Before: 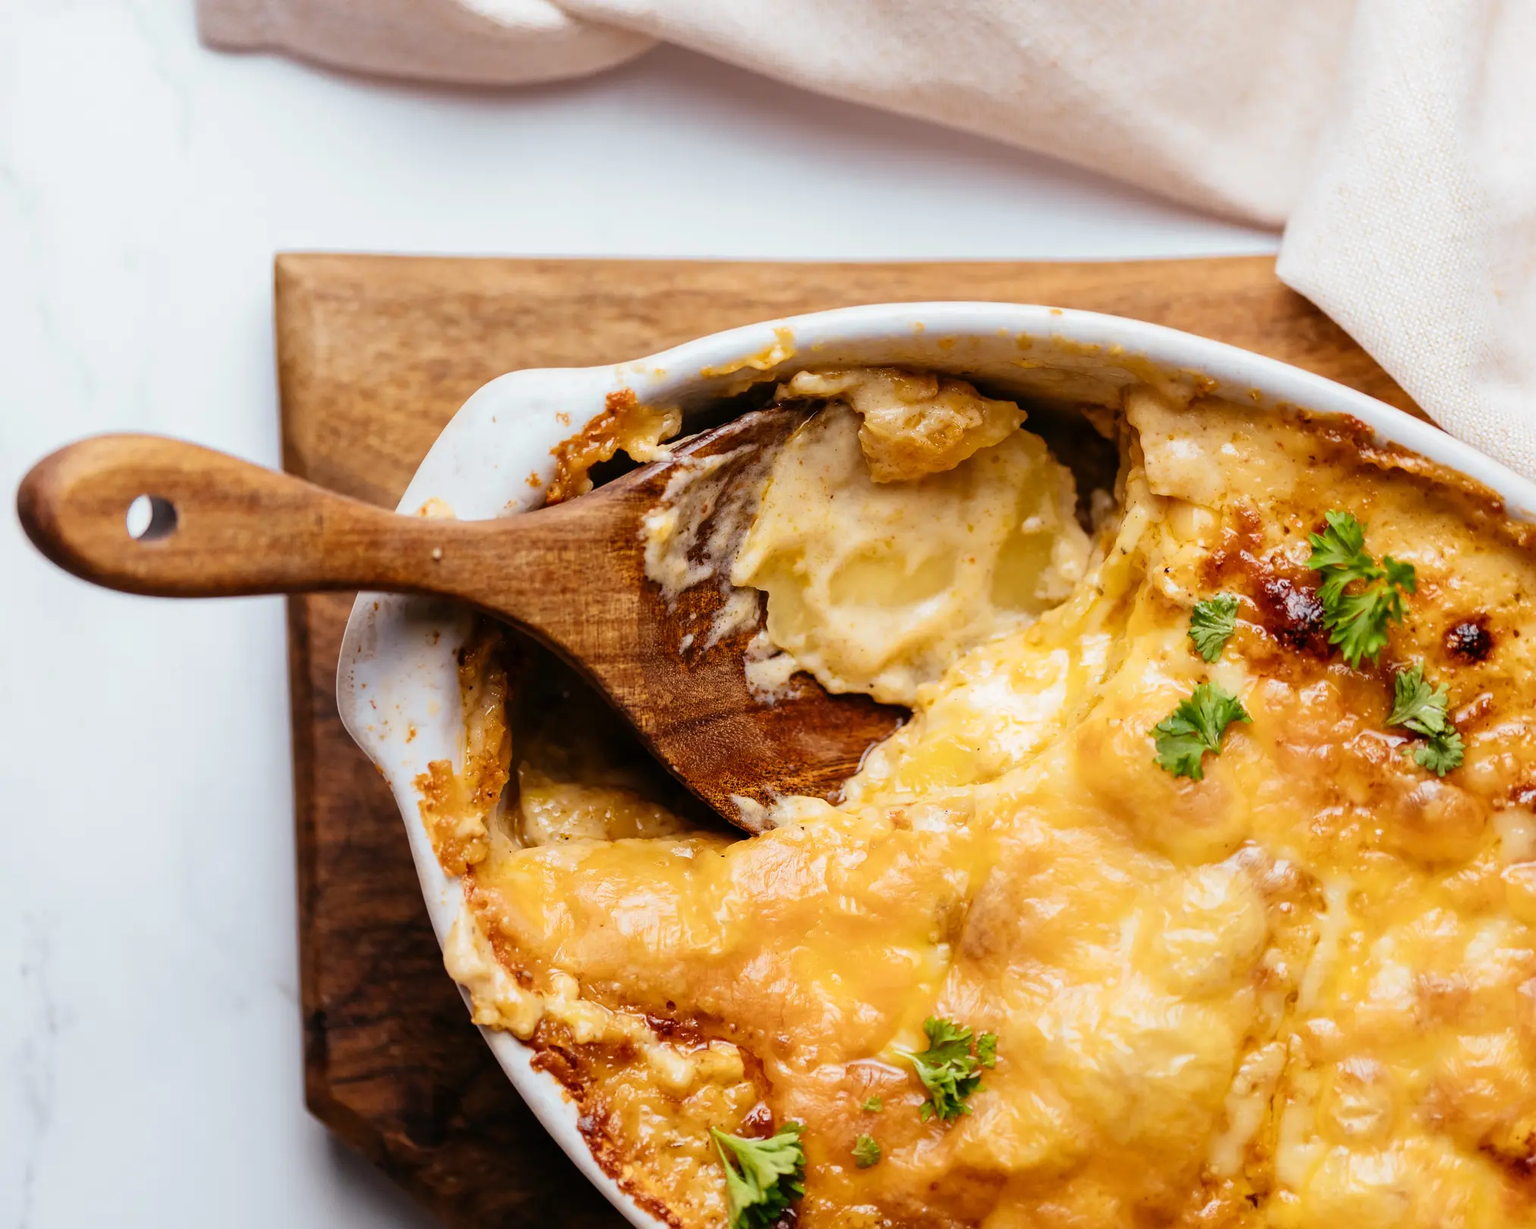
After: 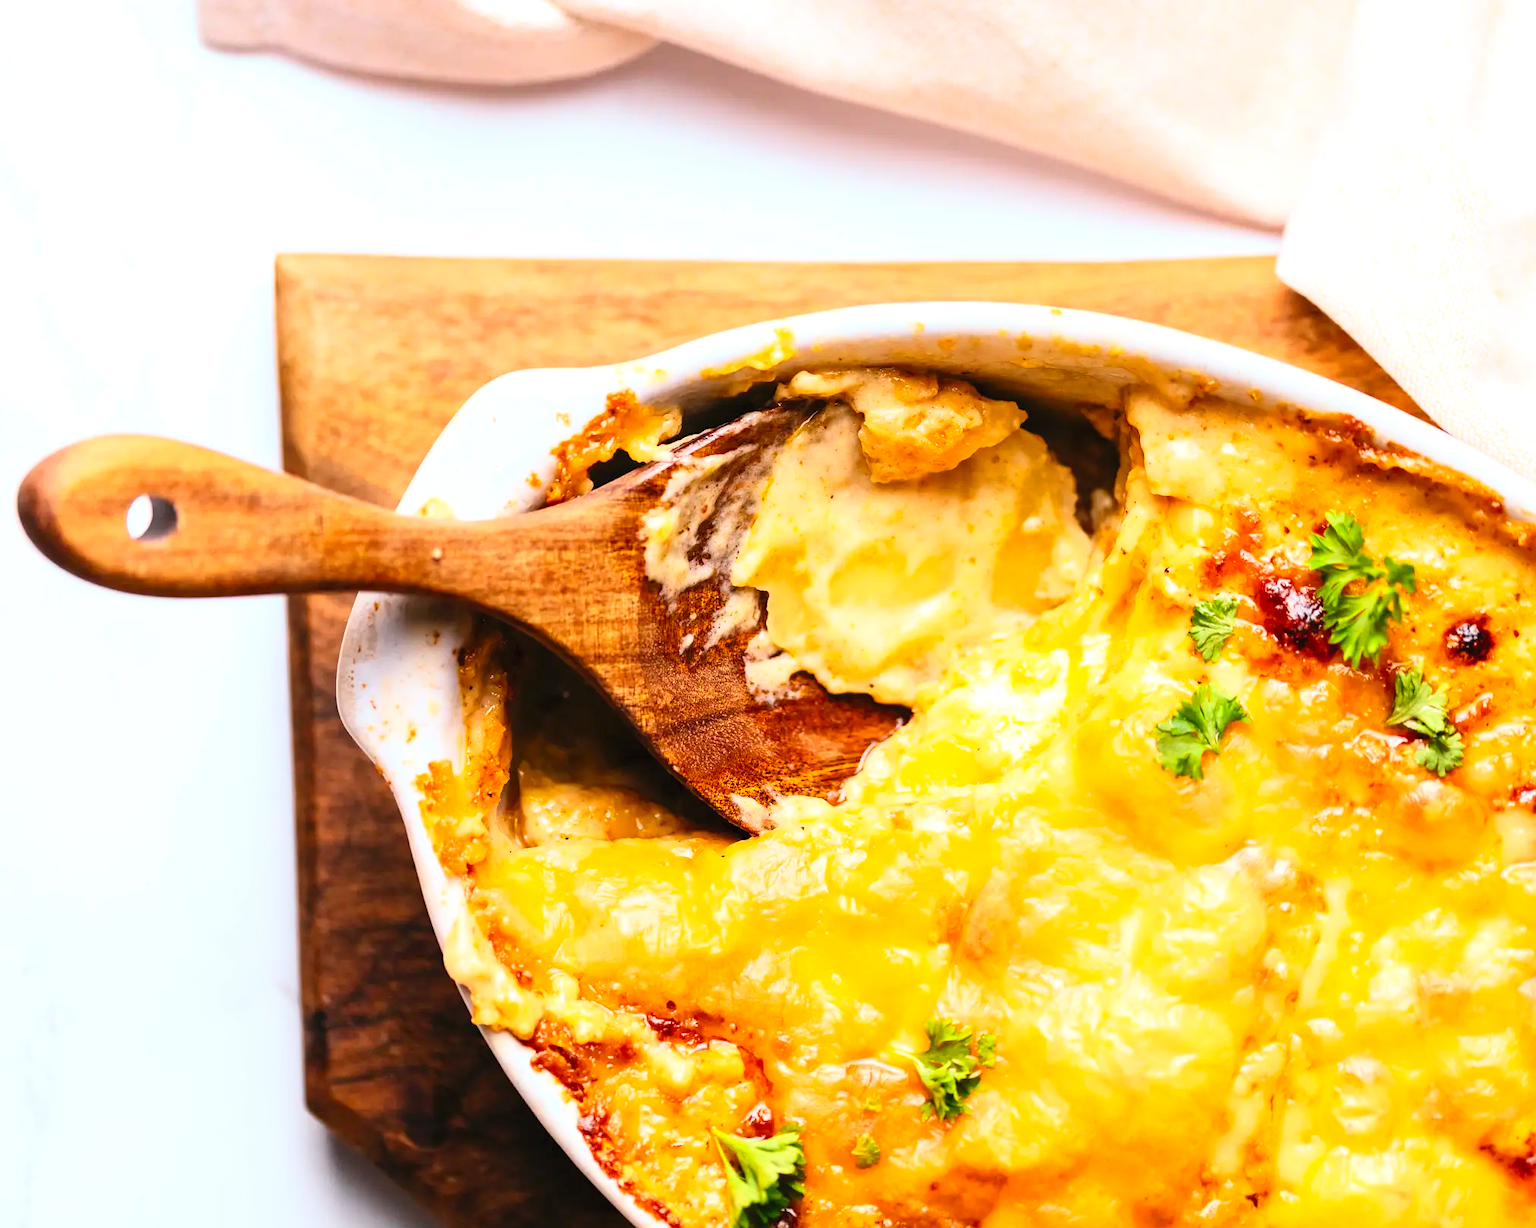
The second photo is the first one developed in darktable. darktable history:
tone equalizer: -8 EV -0.437 EV, -7 EV -0.374 EV, -6 EV -0.327 EV, -5 EV -0.195 EV, -3 EV 0.252 EV, -2 EV 0.333 EV, -1 EV 0.407 EV, +0 EV 0.447 EV, smoothing diameter 24.79%, edges refinement/feathering 7.77, preserve details guided filter
contrast brightness saturation: contrast 0.244, brightness 0.25, saturation 0.385
